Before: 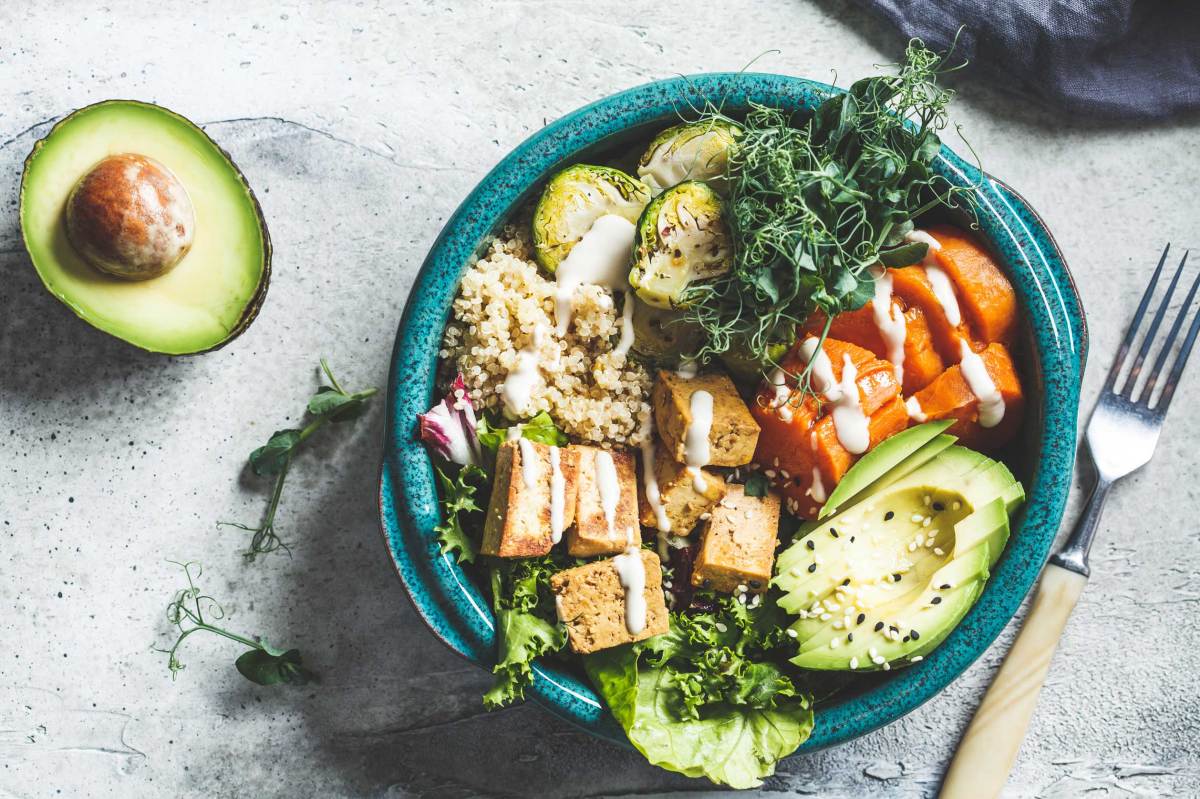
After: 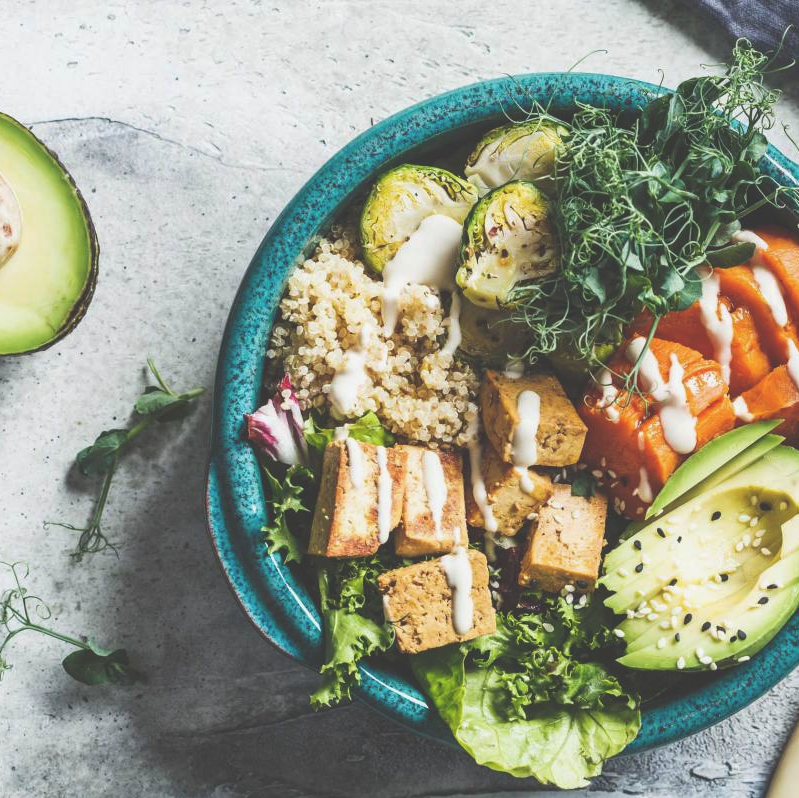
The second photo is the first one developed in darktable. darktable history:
crop and rotate: left 14.436%, right 18.898%
exposure: black level correction -0.025, exposure -0.117 EV, compensate highlight preservation false
